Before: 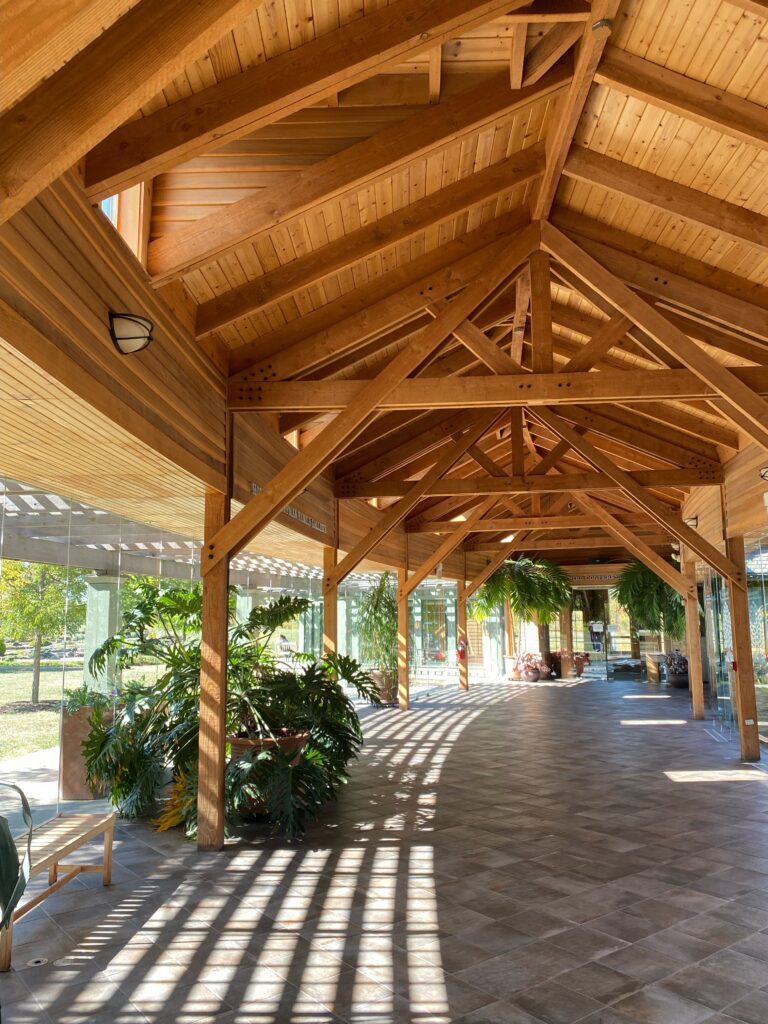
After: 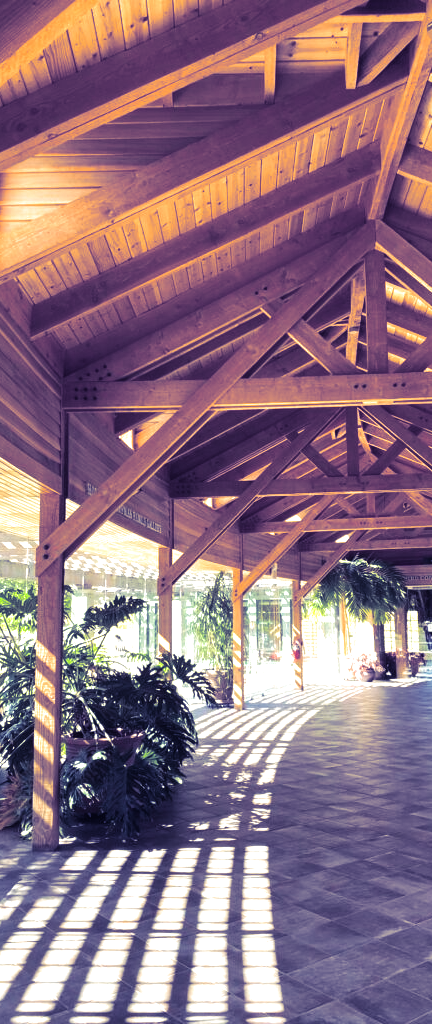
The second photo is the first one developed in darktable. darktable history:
crop: left 21.496%, right 22.254%
split-toning: shadows › hue 242.67°, shadows › saturation 0.733, highlights › hue 45.33°, highlights › saturation 0.667, balance -53.304, compress 21.15%
exposure: exposure 1.137 EV, compensate highlight preservation false
contrast brightness saturation: contrast -0.08, brightness -0.04, saturation -0.11
